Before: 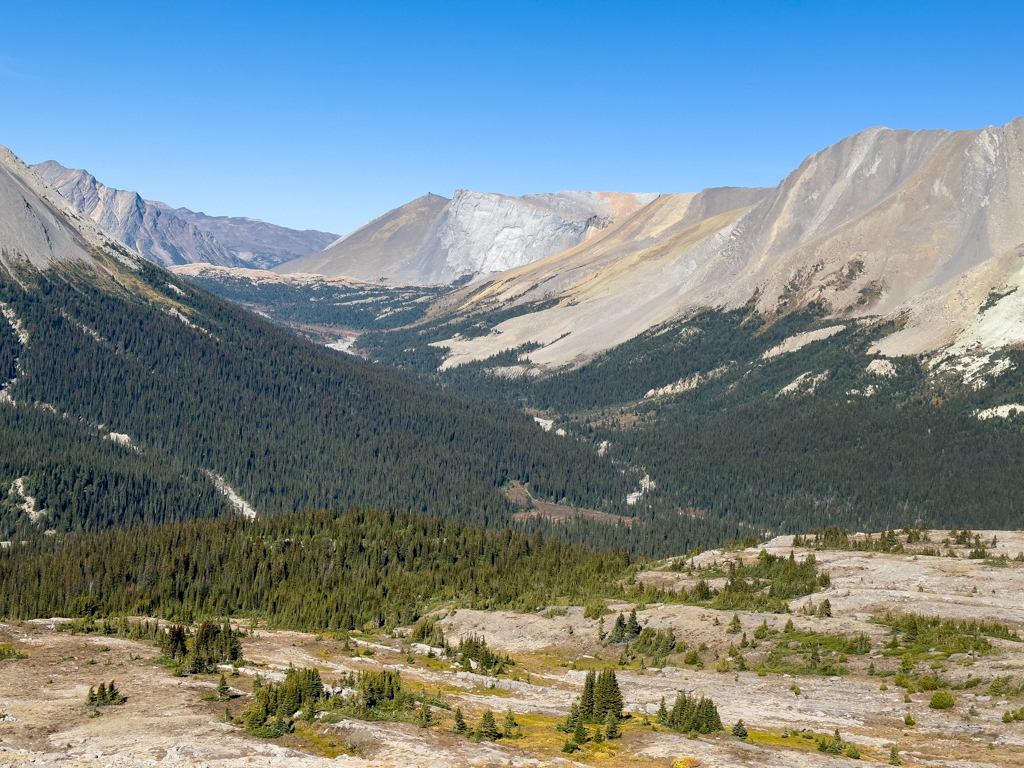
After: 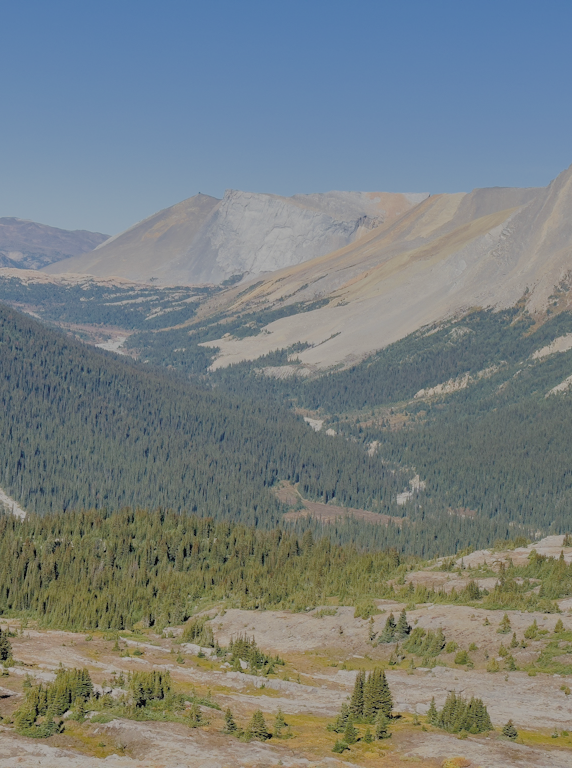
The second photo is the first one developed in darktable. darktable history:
filmic rgb: black relative exposure -15.99 EV, white relative exposure 7.99 EV, hardness 4.11, latitude 50.24%, contrast 0.5
exposure: black level correction 0, exposure 0.5 EV, compensate exposure bias true, compensate highlight preservation false
crop and rotate: left 22.556%, right 21.543%
shadows and highlights: white point adjustment 0.14, highlights -69.45, soften with gaussian
